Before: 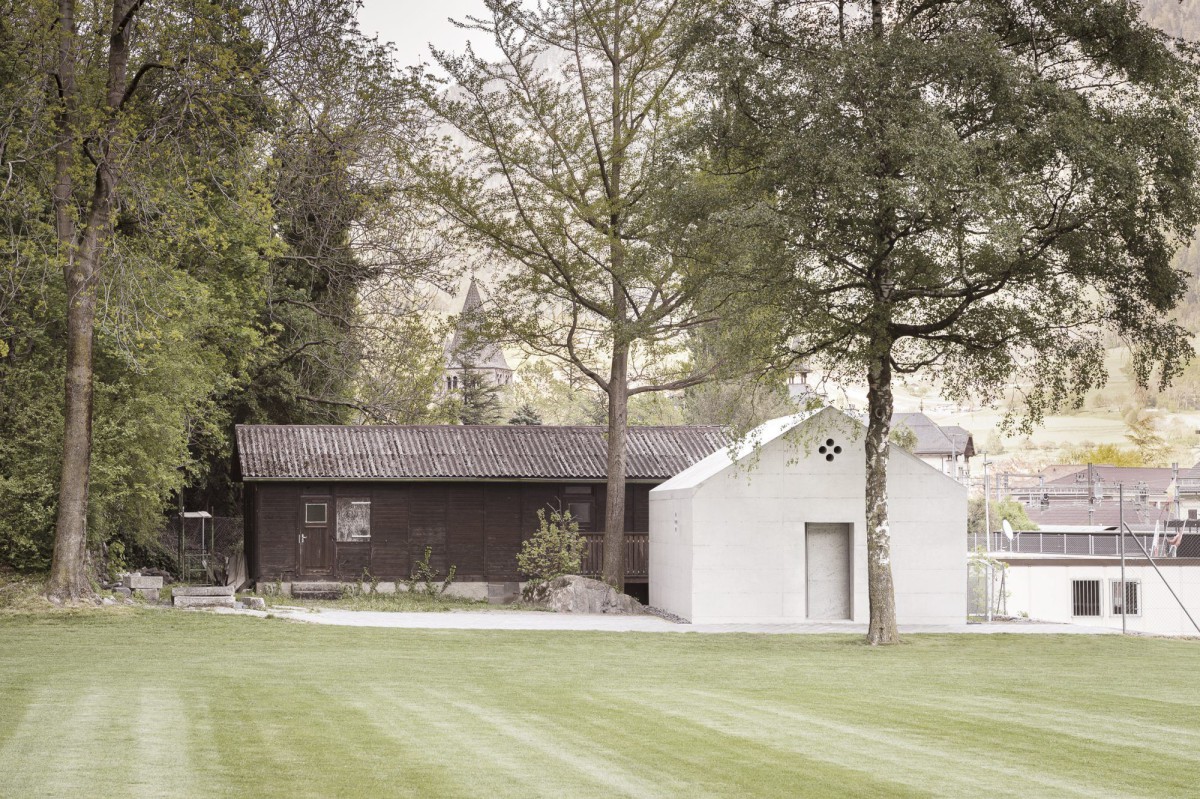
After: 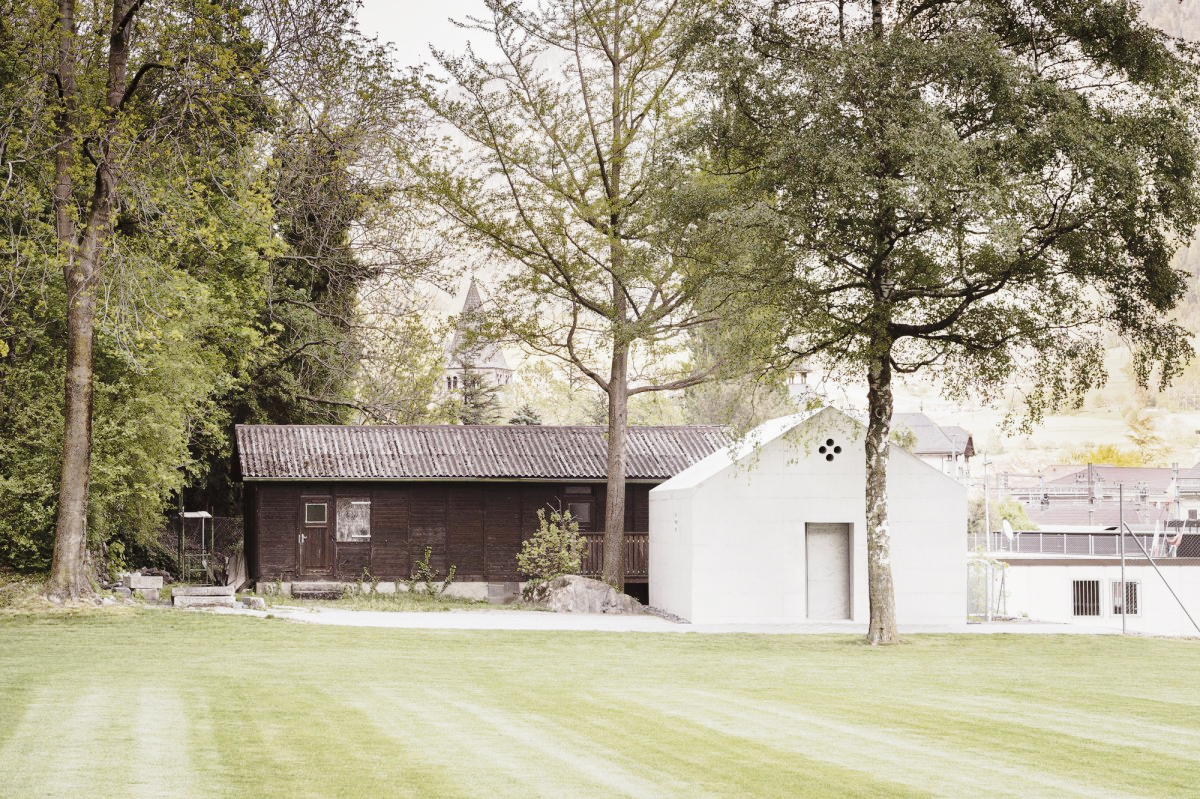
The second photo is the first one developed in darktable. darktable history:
tone curve: curves: ch0 [(0, 0.012) (0.037, 0.03) (0.123, 0.092) (0.19, 0.157) (0.269, 0.27) (0.48, 0.57) (0.595, 0.695) (0.718, 0.823) (0.855, 0.913) (1, 0.982)]; ch1 [(0, 0) (0.243, 0.245) (0.422, 0.415) (0.493, 0.495) (0.508, 0.506) (0.536, 0.542) (0.569, 0.611) (0.611, 0.662) (0.769, 0.807) (1, 1)]; ch2 [(0, 0) (0.249, 0.216) (0.349, 0.321) (0.424, 0.442) (0.476, 0.483) (0.498, 0.499) (0.517, 0.519) (0.532, 0.56) (0.569, 0.624) (0.614, 0.667) (0.706, 0.757) (0.808, 0.809) (0.991, 0.968)], preserve colors none
